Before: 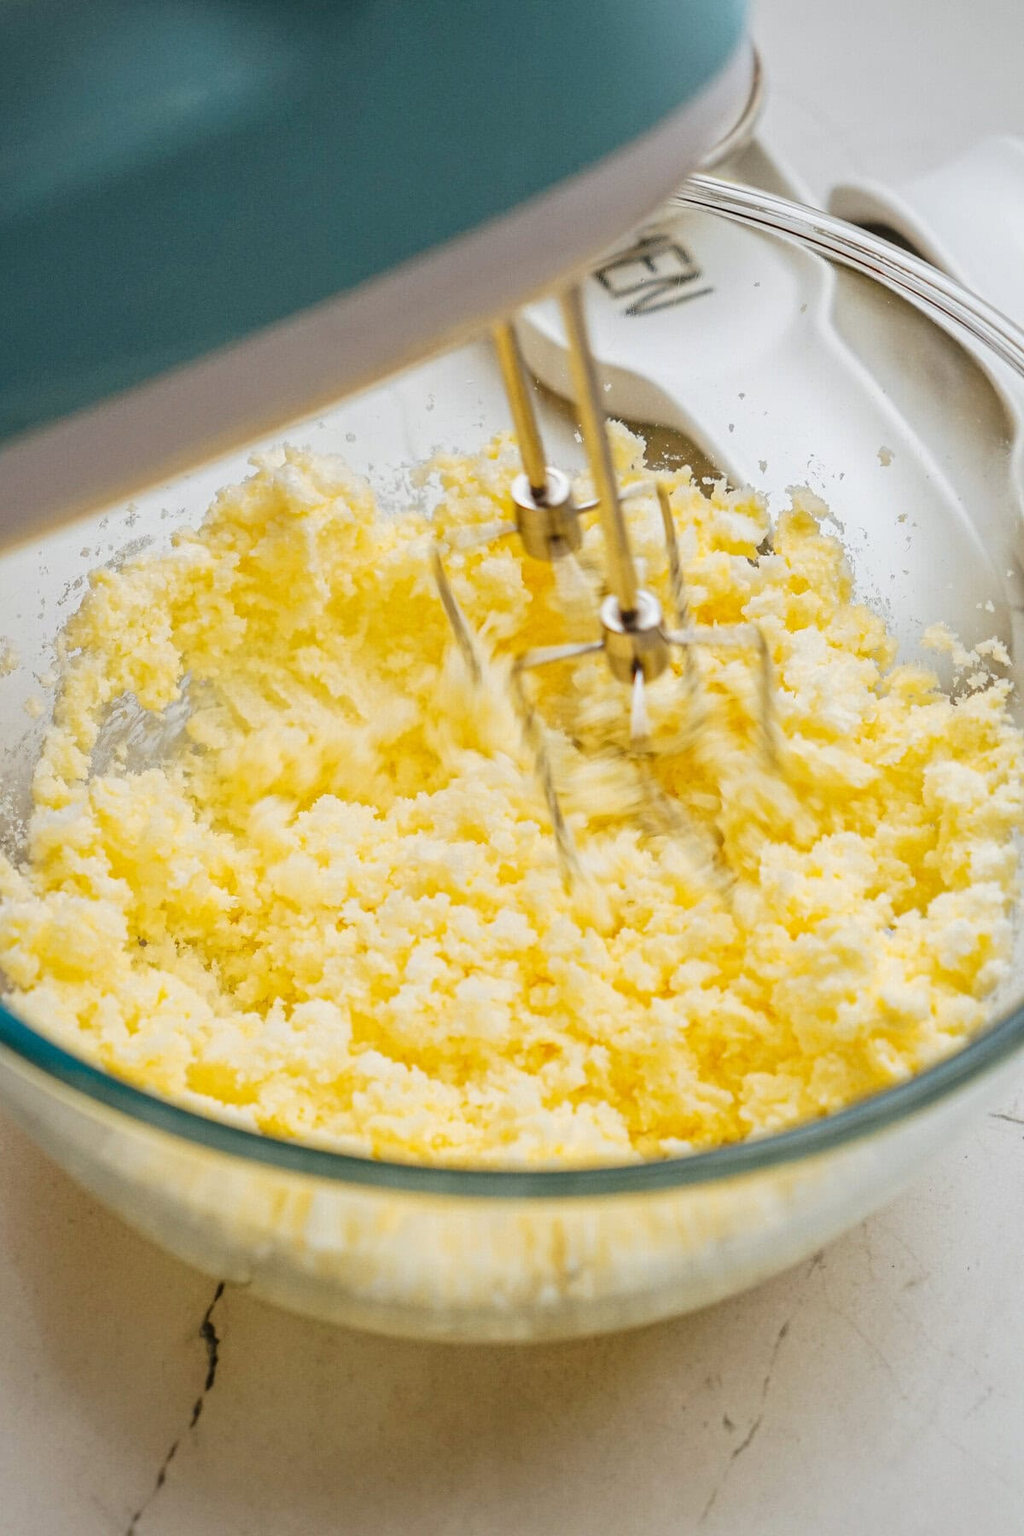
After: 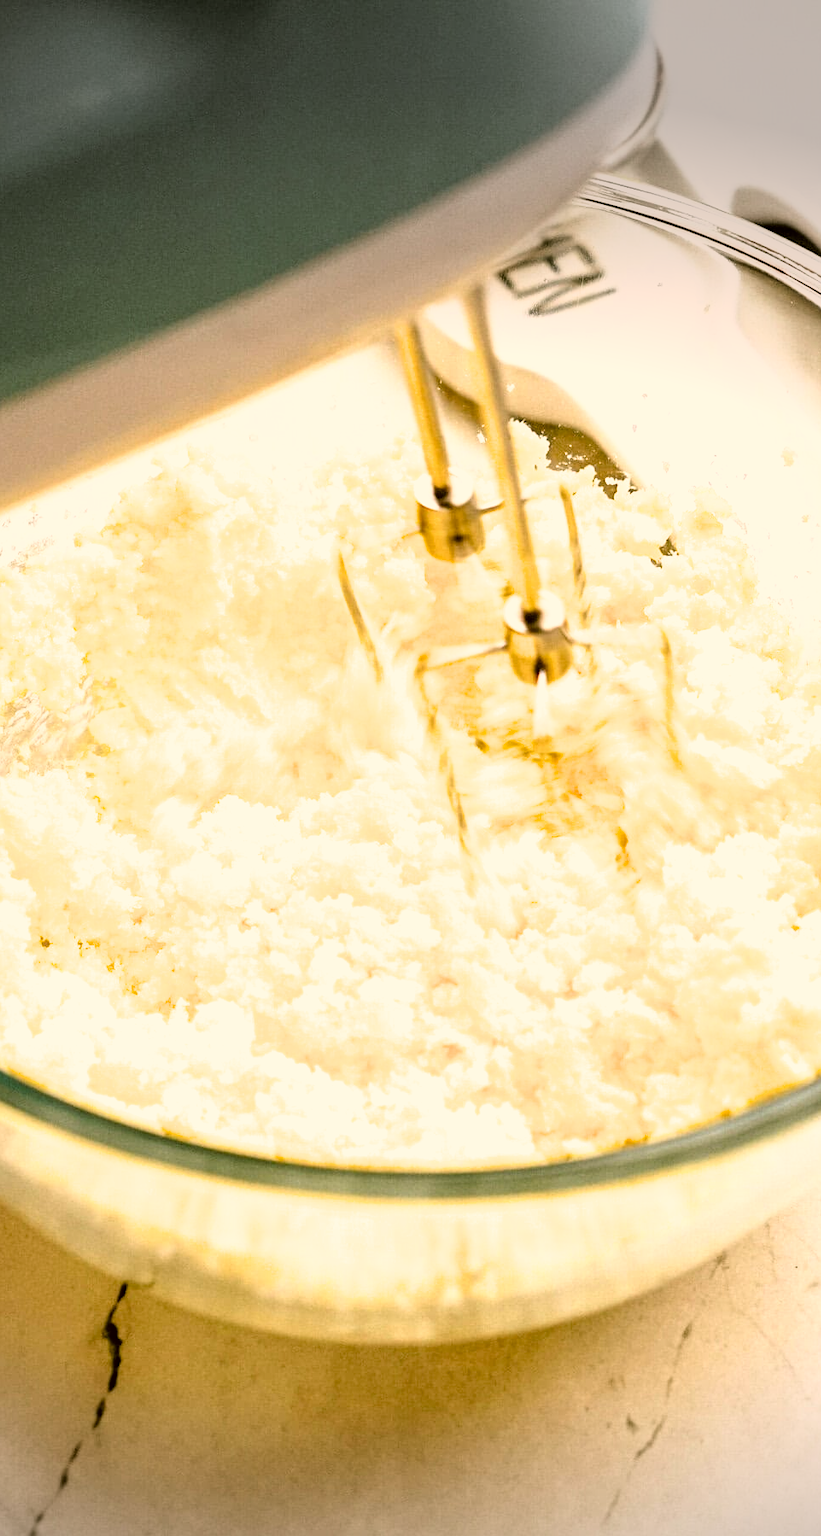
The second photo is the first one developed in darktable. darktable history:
color correction: highlights a* 8.31, highlights b* 14.99, shadows a* -0.624, shadows b* 26.69
vignetting: fall-off start 99.74%, center (-0.035, 0.141), width/height ratio 1.31
filmic rgb: black relative exposure -5.61 EV, white relative exposure 2.52 EV, target black luminance 0%, hardness 4.55, latitude 67.2%, contrast 1.46, shadows ↔ highlights balance -3.93%, iterations of high-quality reconstruction 0
exposure: exposure 0.609 EV, compensate highlight preservation false
crop and rotate: left 9.57%, right 10.263%
